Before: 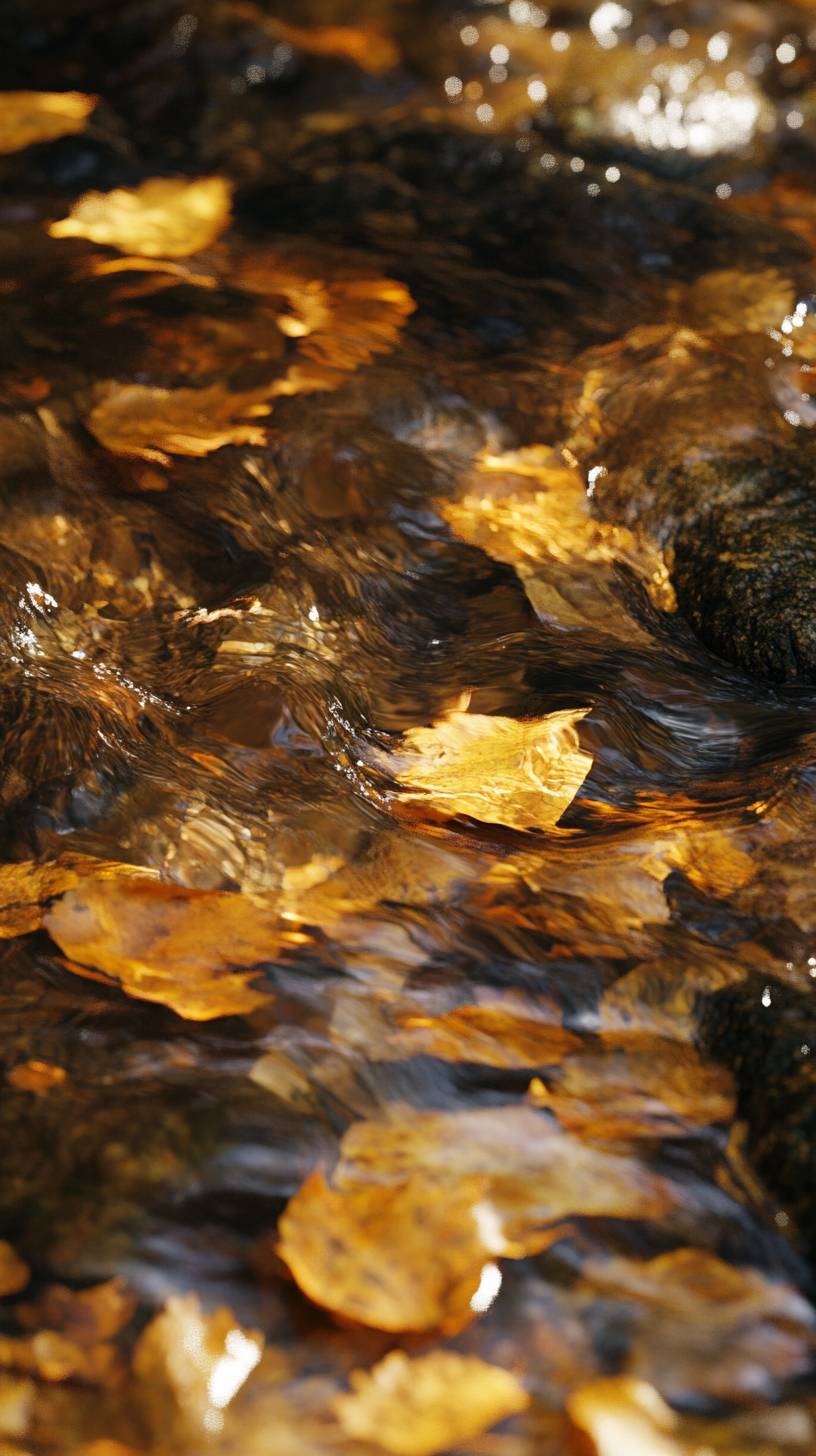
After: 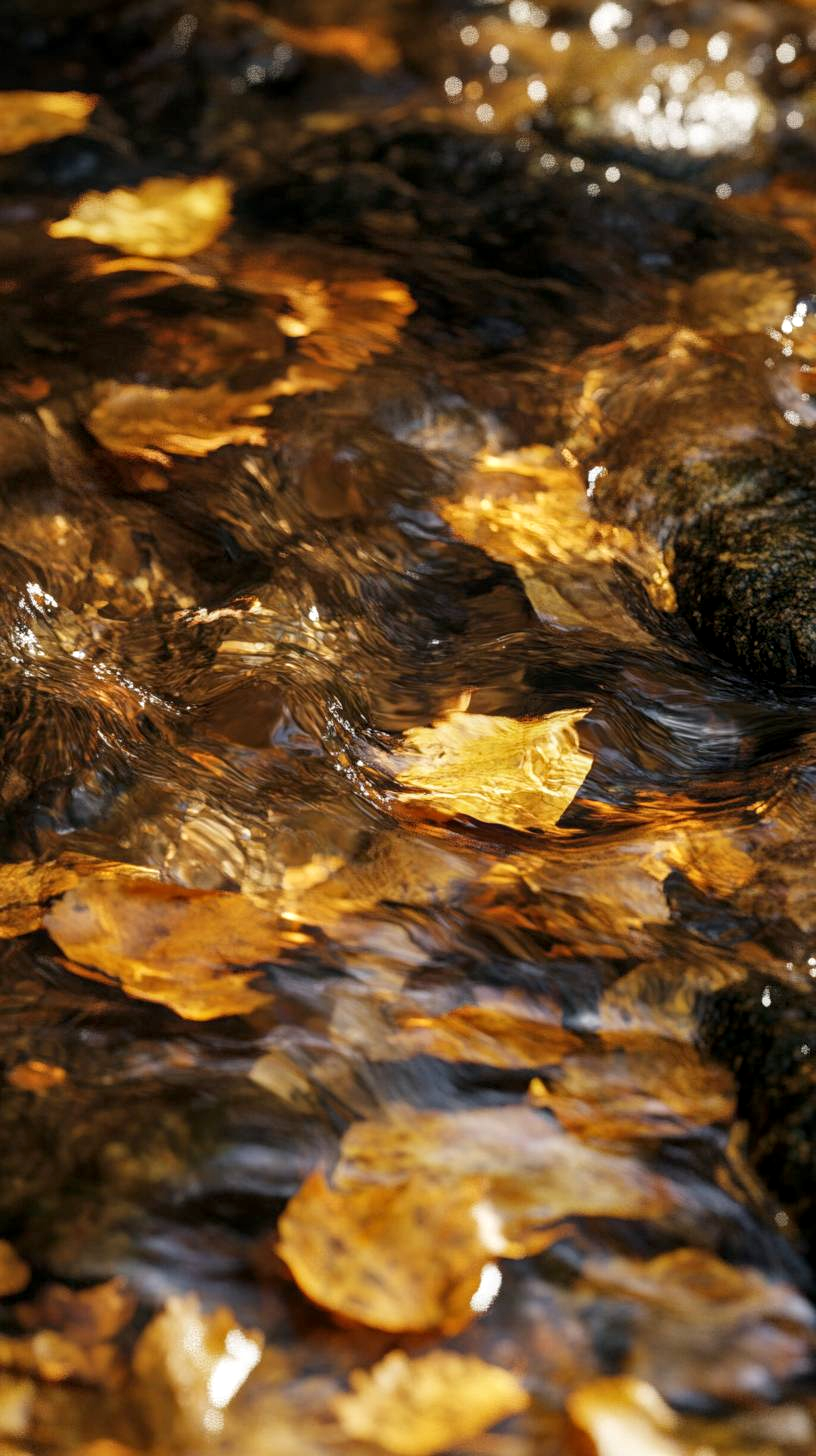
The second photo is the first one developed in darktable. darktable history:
exposure: black level correction 0.001, compensate exposure bias true, compensate highlight preservation false
local contrast: on, module defaults
